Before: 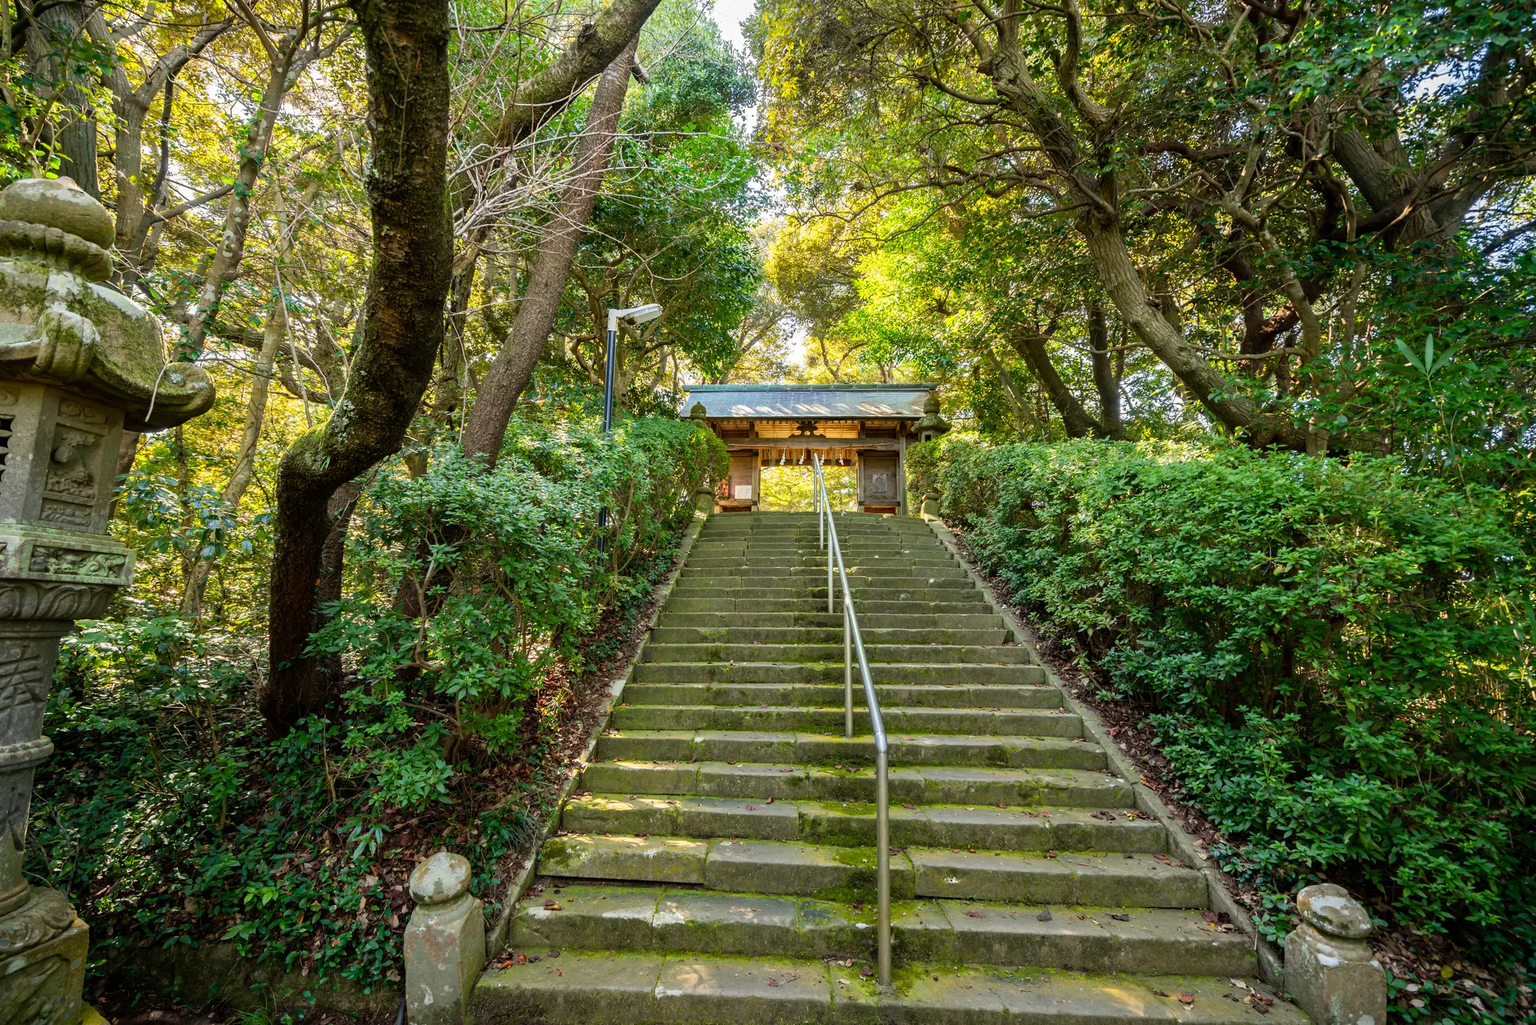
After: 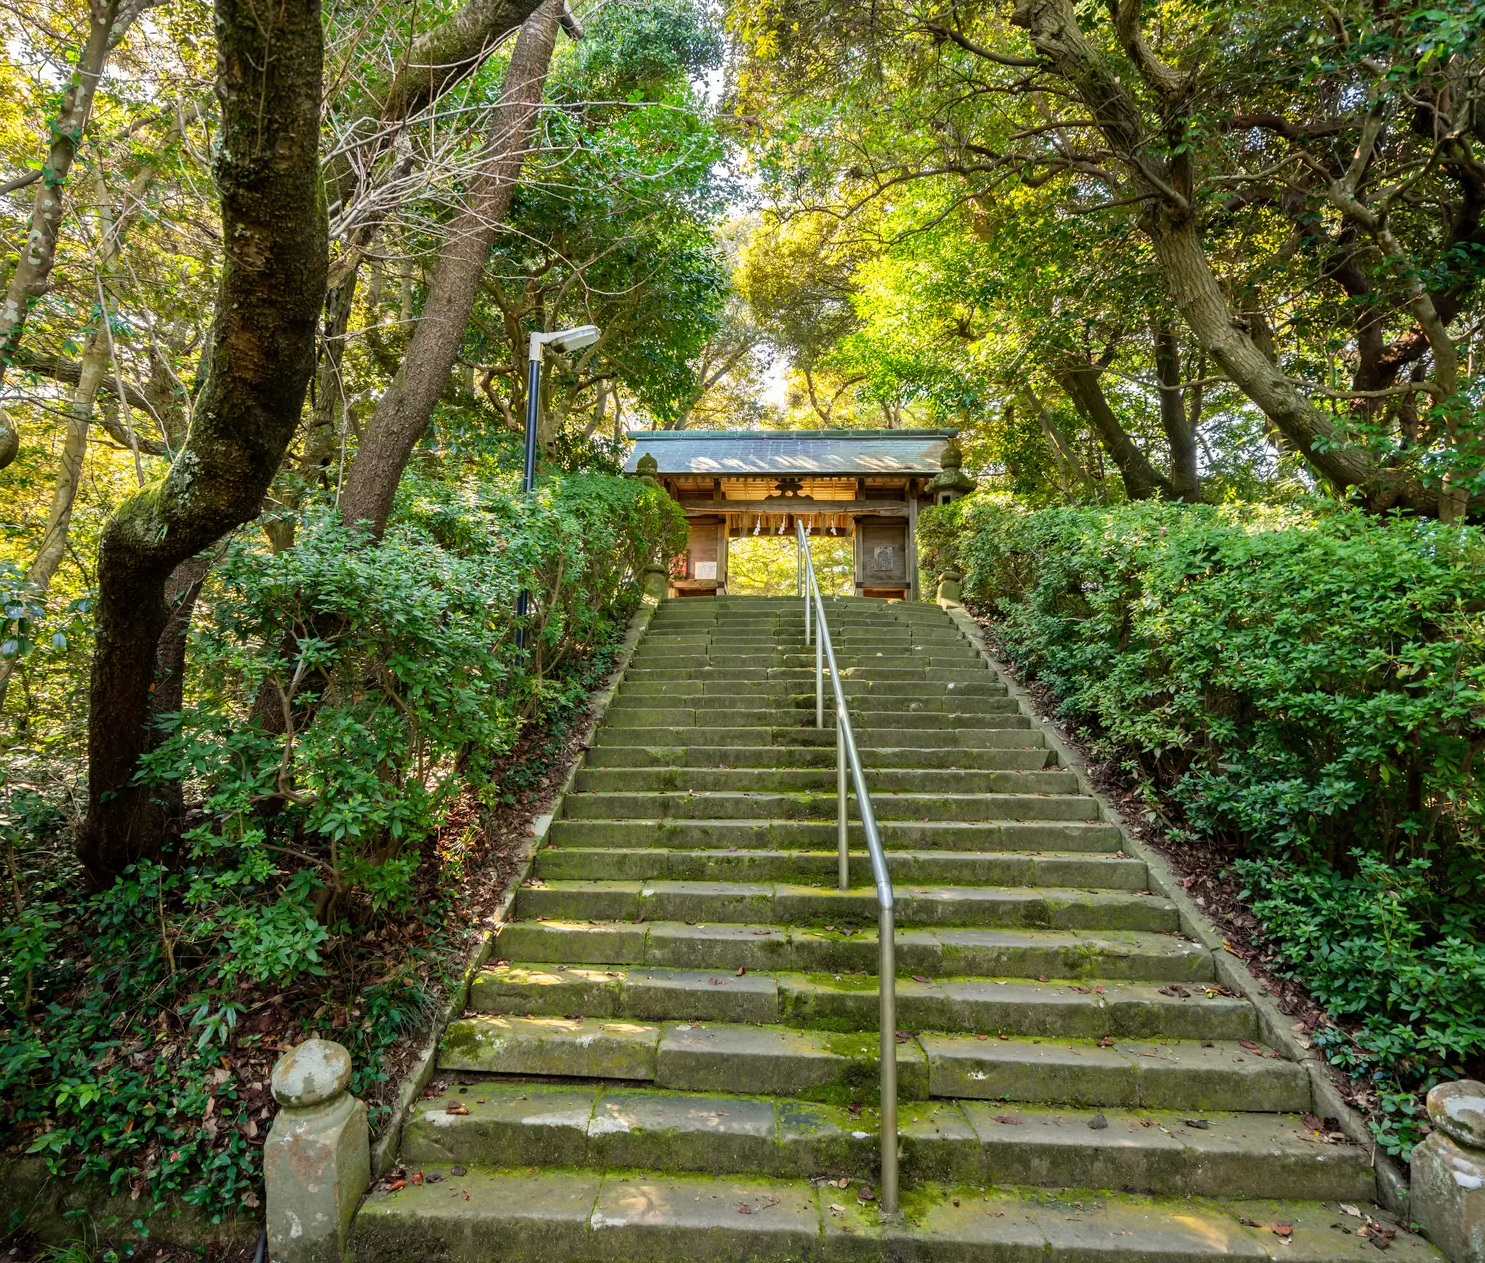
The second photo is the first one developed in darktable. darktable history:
crop and rotate: left 13.122%, top 5.319%, right 12.614%
shadows and highlights: radius 336.53, shadows 28.84, soften with gaussian
